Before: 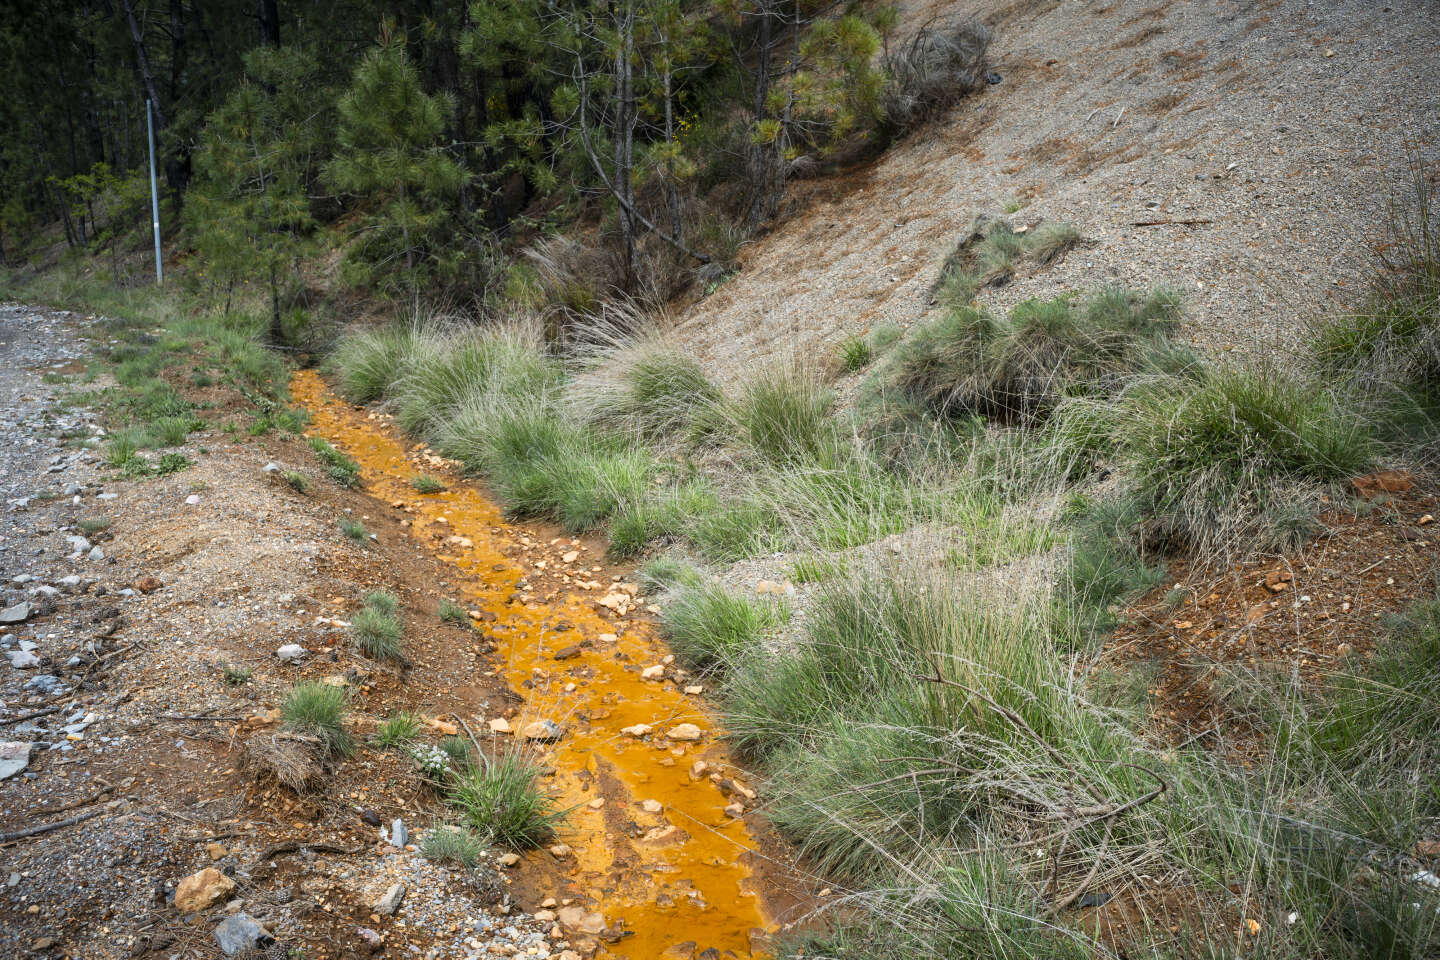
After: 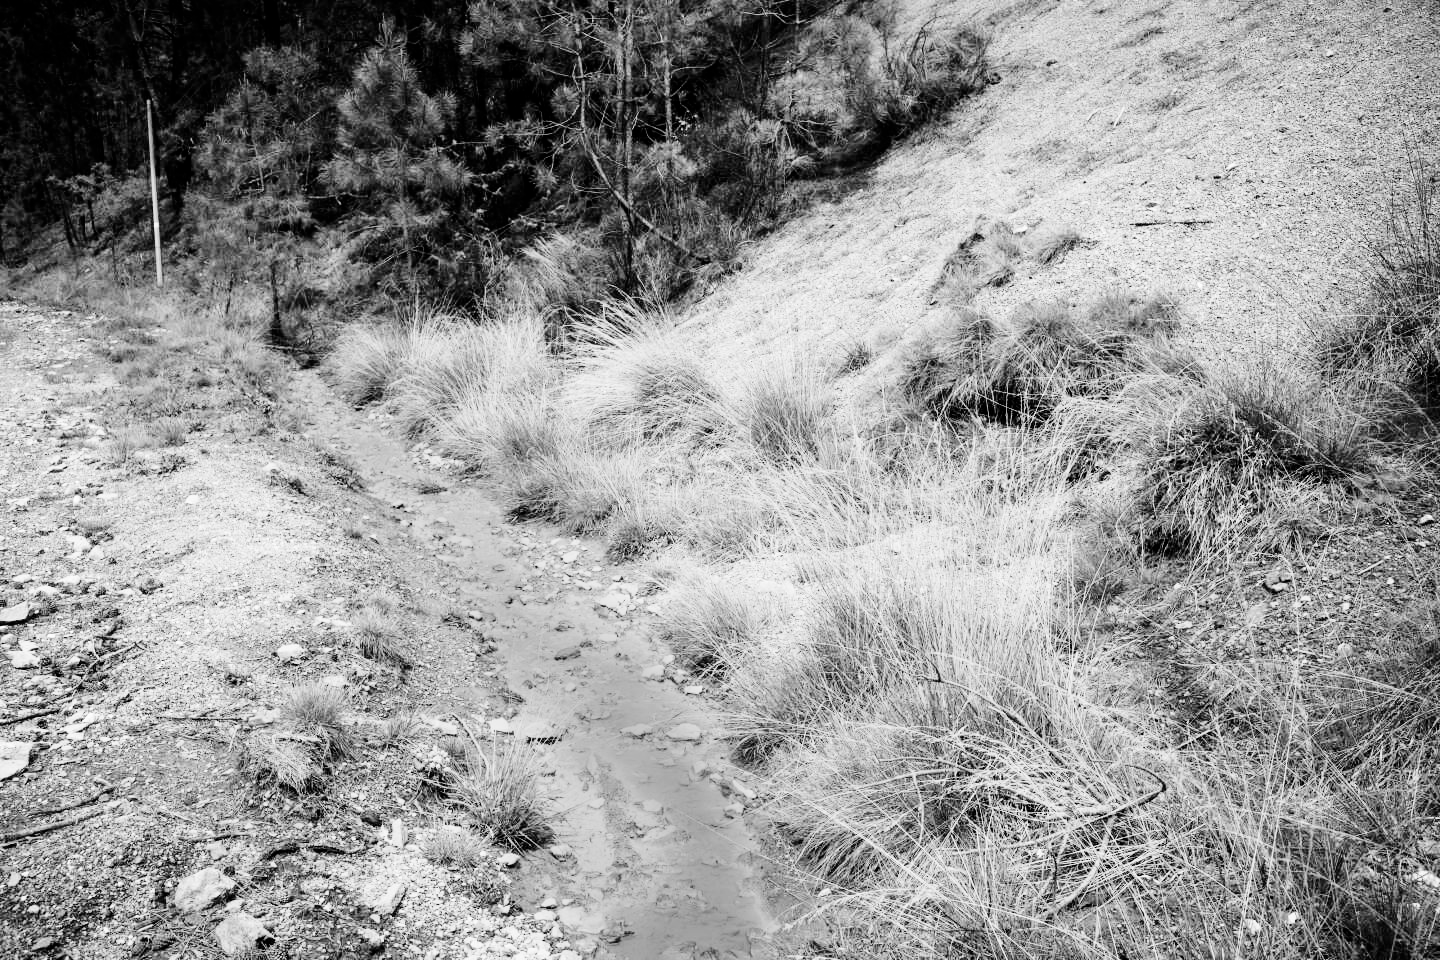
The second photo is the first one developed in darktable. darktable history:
monochrome: size 1
tone curve: curves: ch0 [(0, 0) (0.004, 0) (0.133, 0.071) (0.325, 0.456) (0.832, 0.957) (1, 1)], color space Lab, linked channels, preserve colors none
